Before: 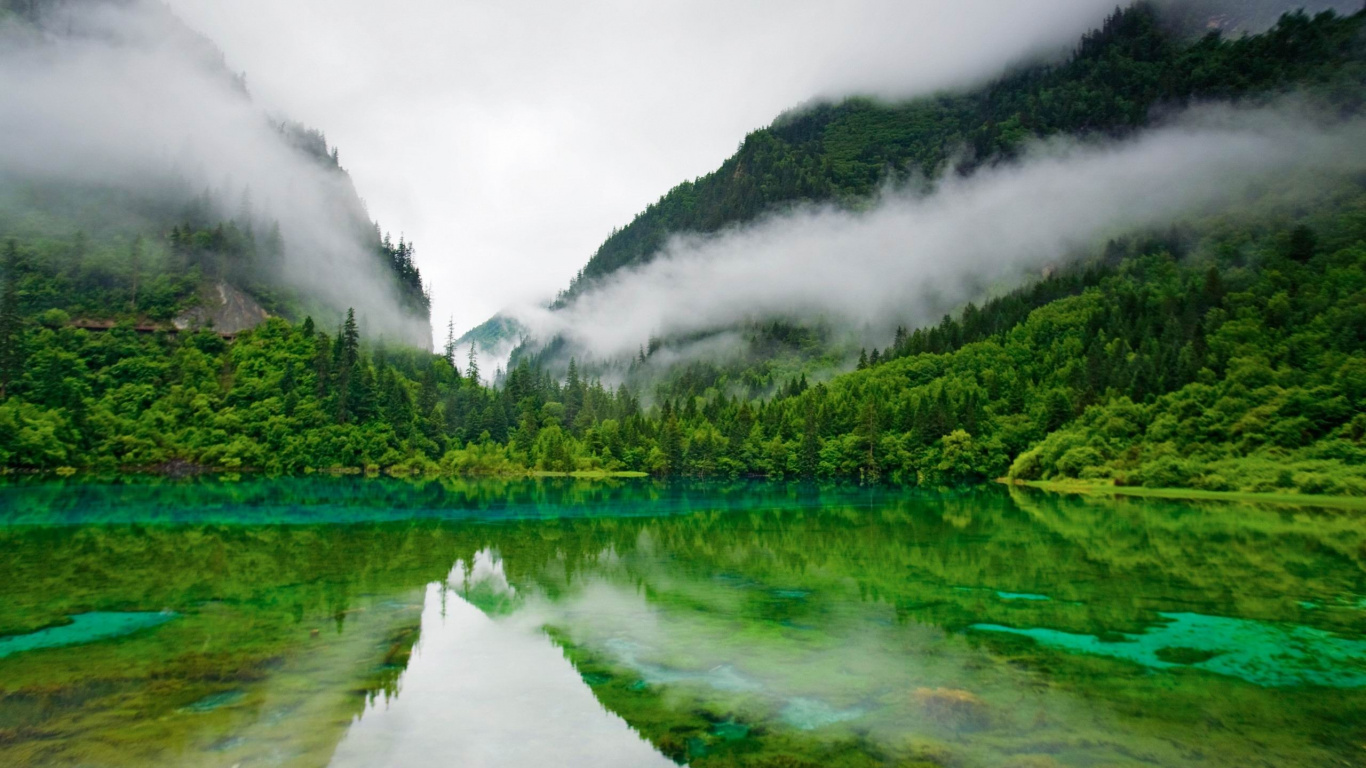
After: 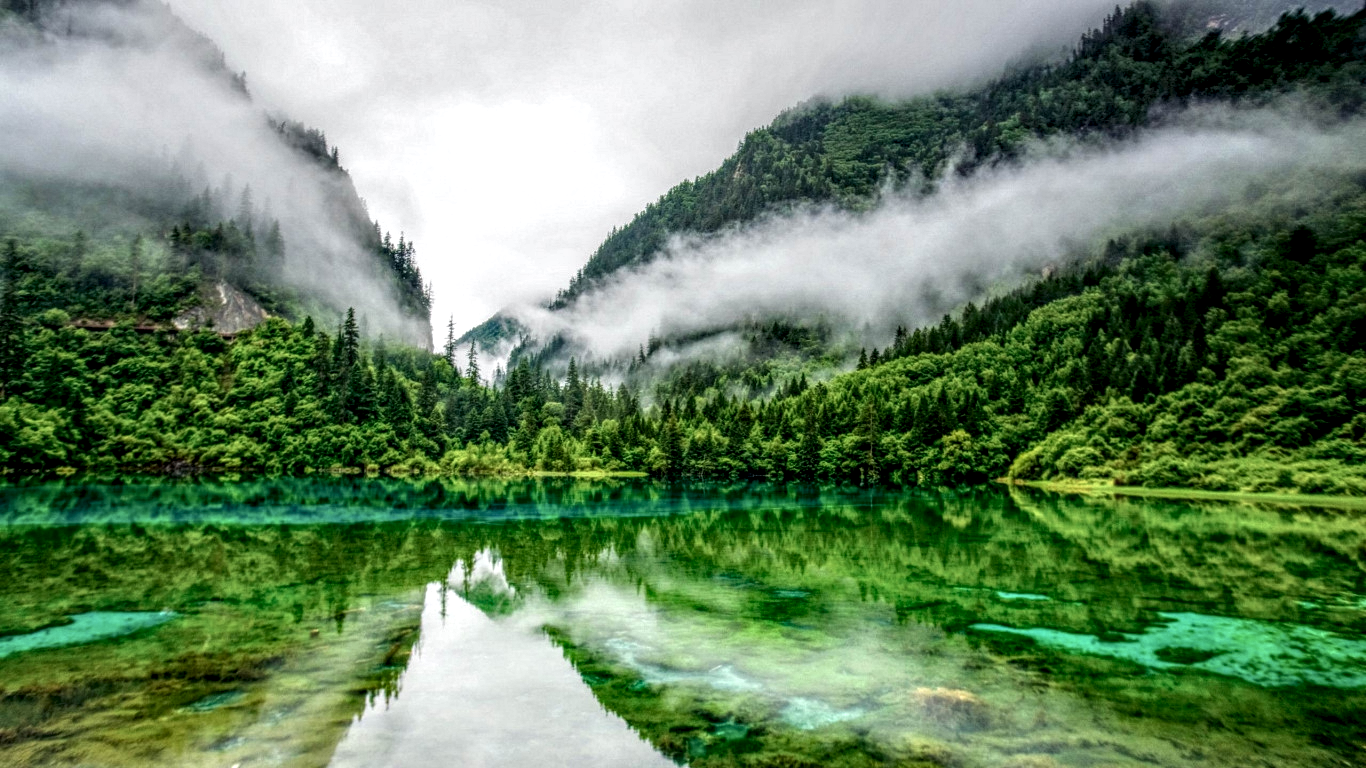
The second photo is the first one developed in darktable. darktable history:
local contrast: highlights 2%, shadows 3%, detail 298%, midtone range 0.294
